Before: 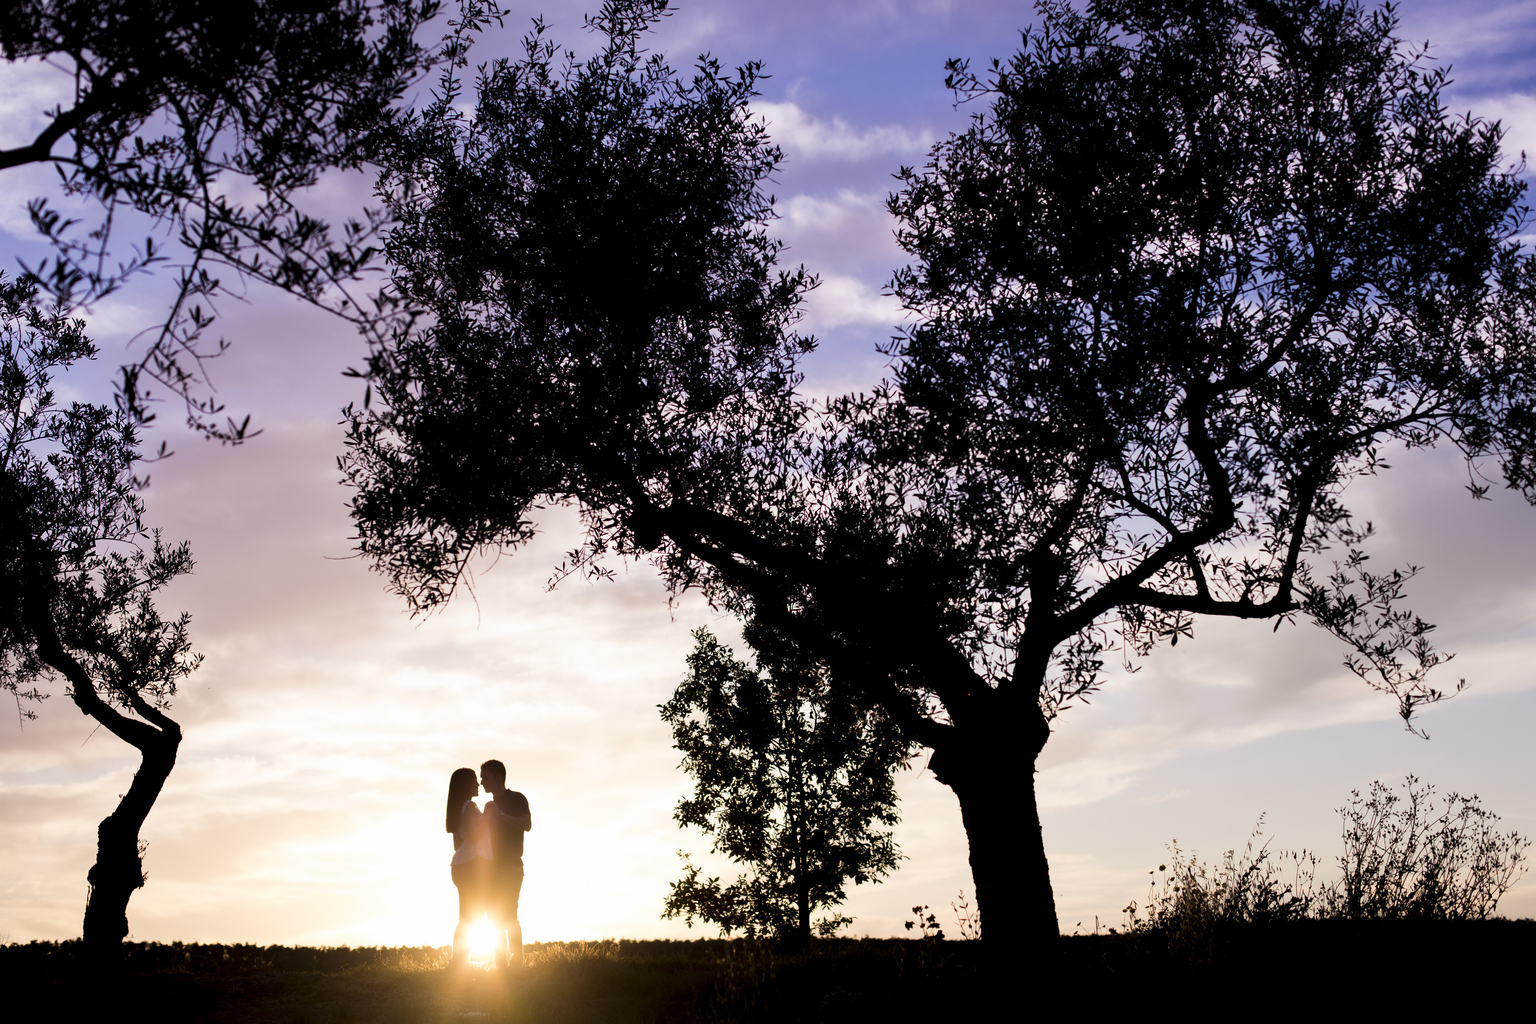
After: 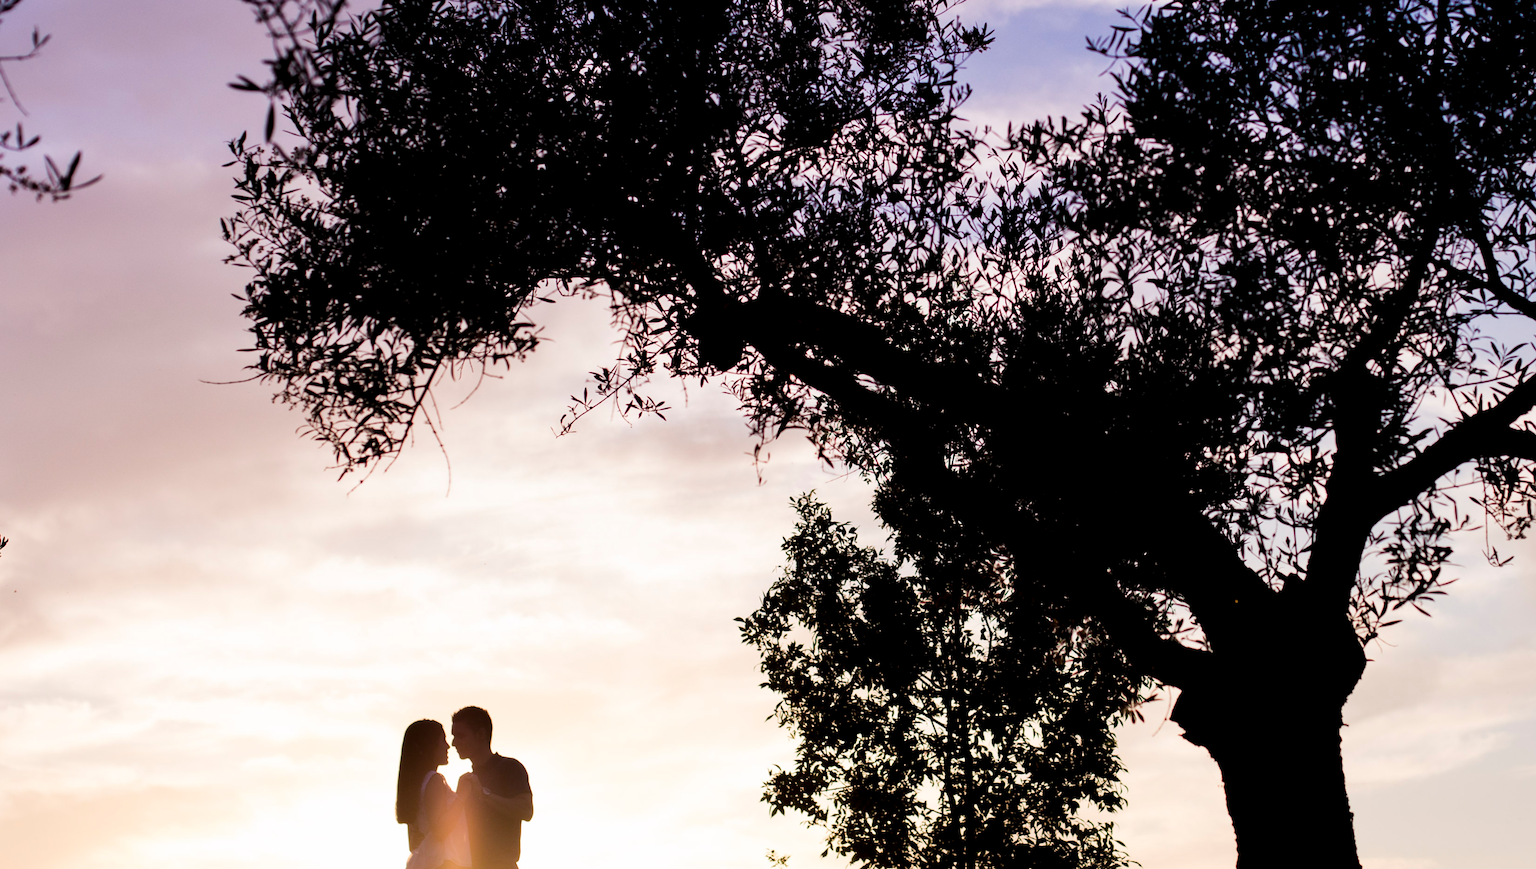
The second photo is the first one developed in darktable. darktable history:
crop: left 13.014%, top 31.314%, right 24.744%, bottom 15.85%
